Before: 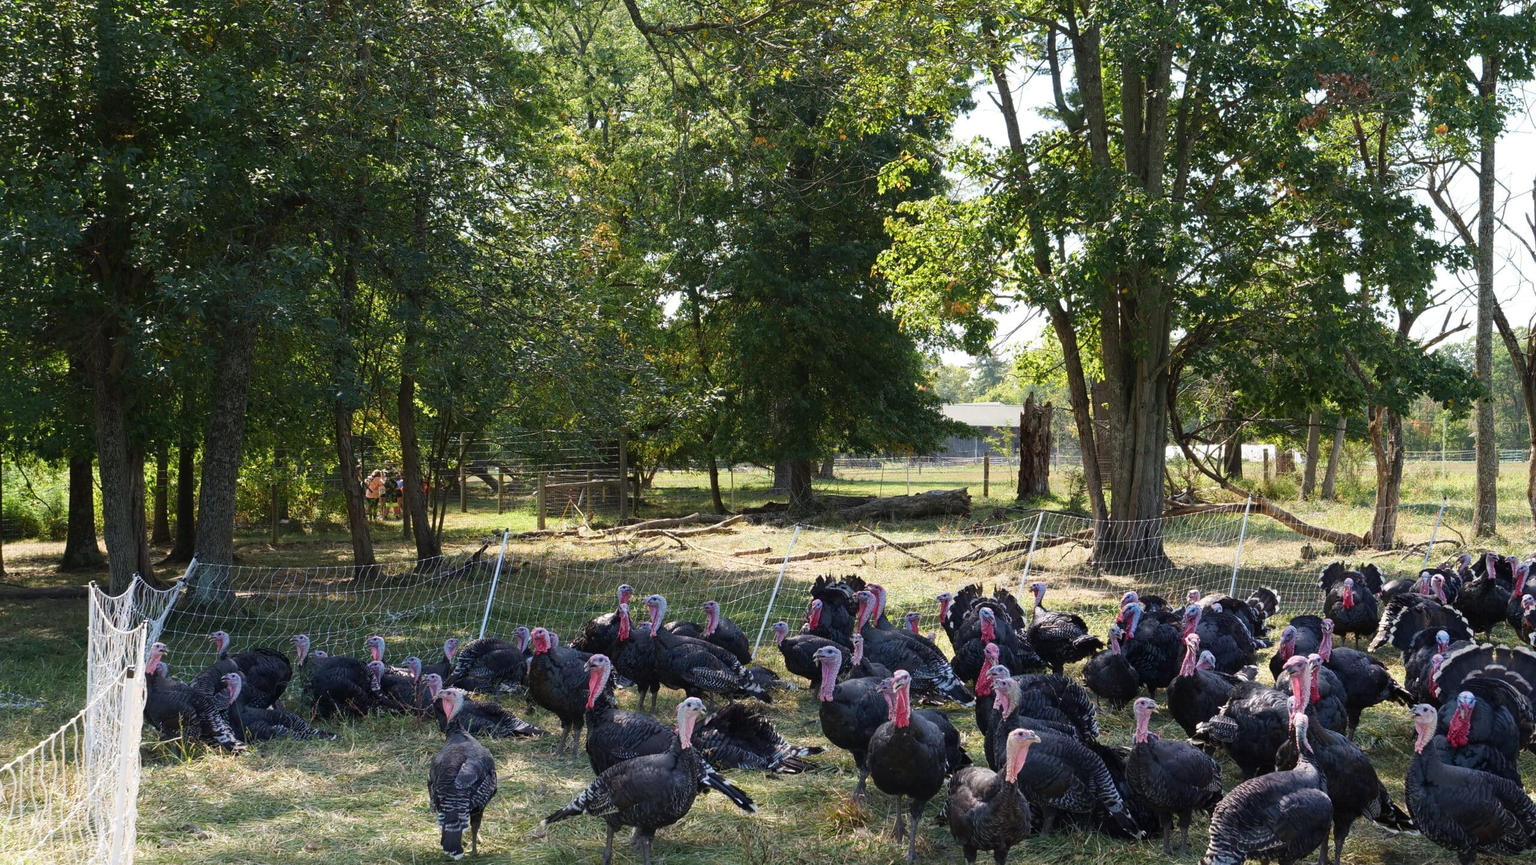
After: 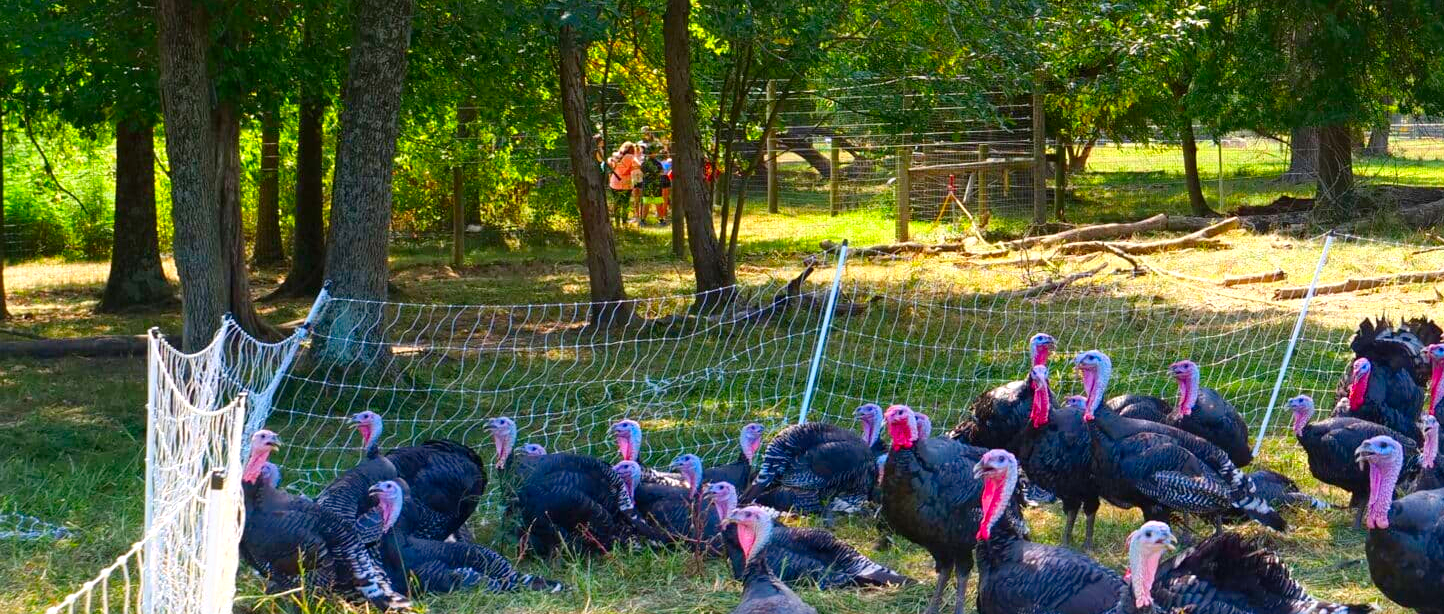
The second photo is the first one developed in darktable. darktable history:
color correction: saturation 1.8
crop: top 44.483%, right 43.593%, bottom 12.892%
levels: levels [0, 0.435, 0.917]
local contrast: mode bilateral grid, contrast 20, coarseness 50, detail 120%, midtone range 0.2
